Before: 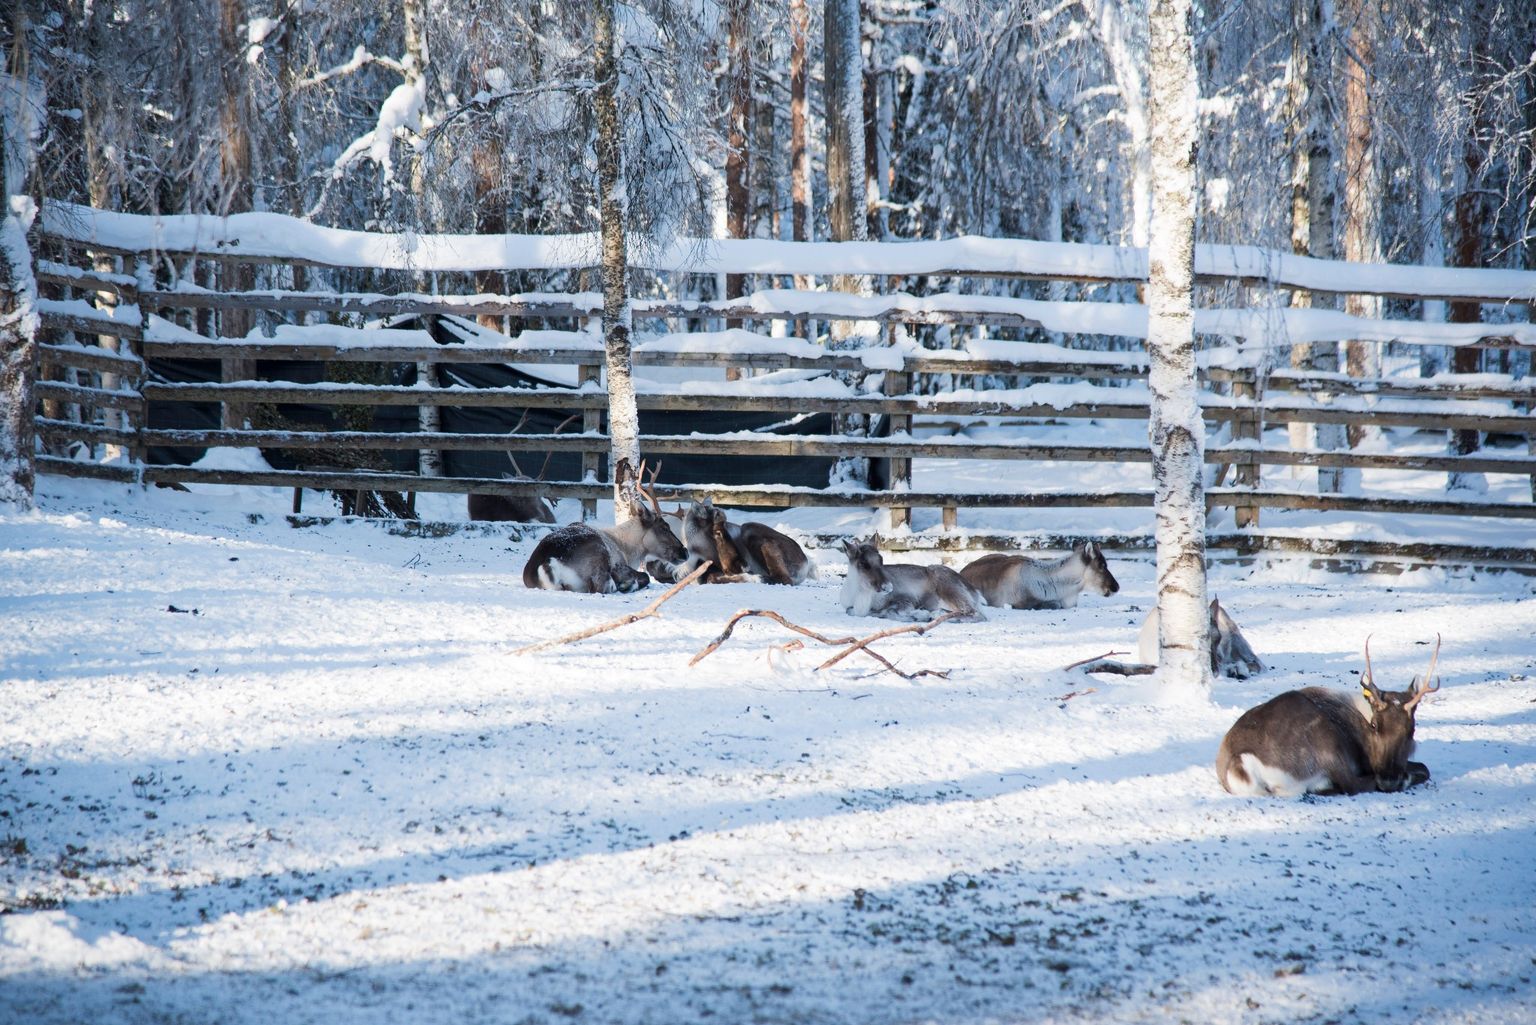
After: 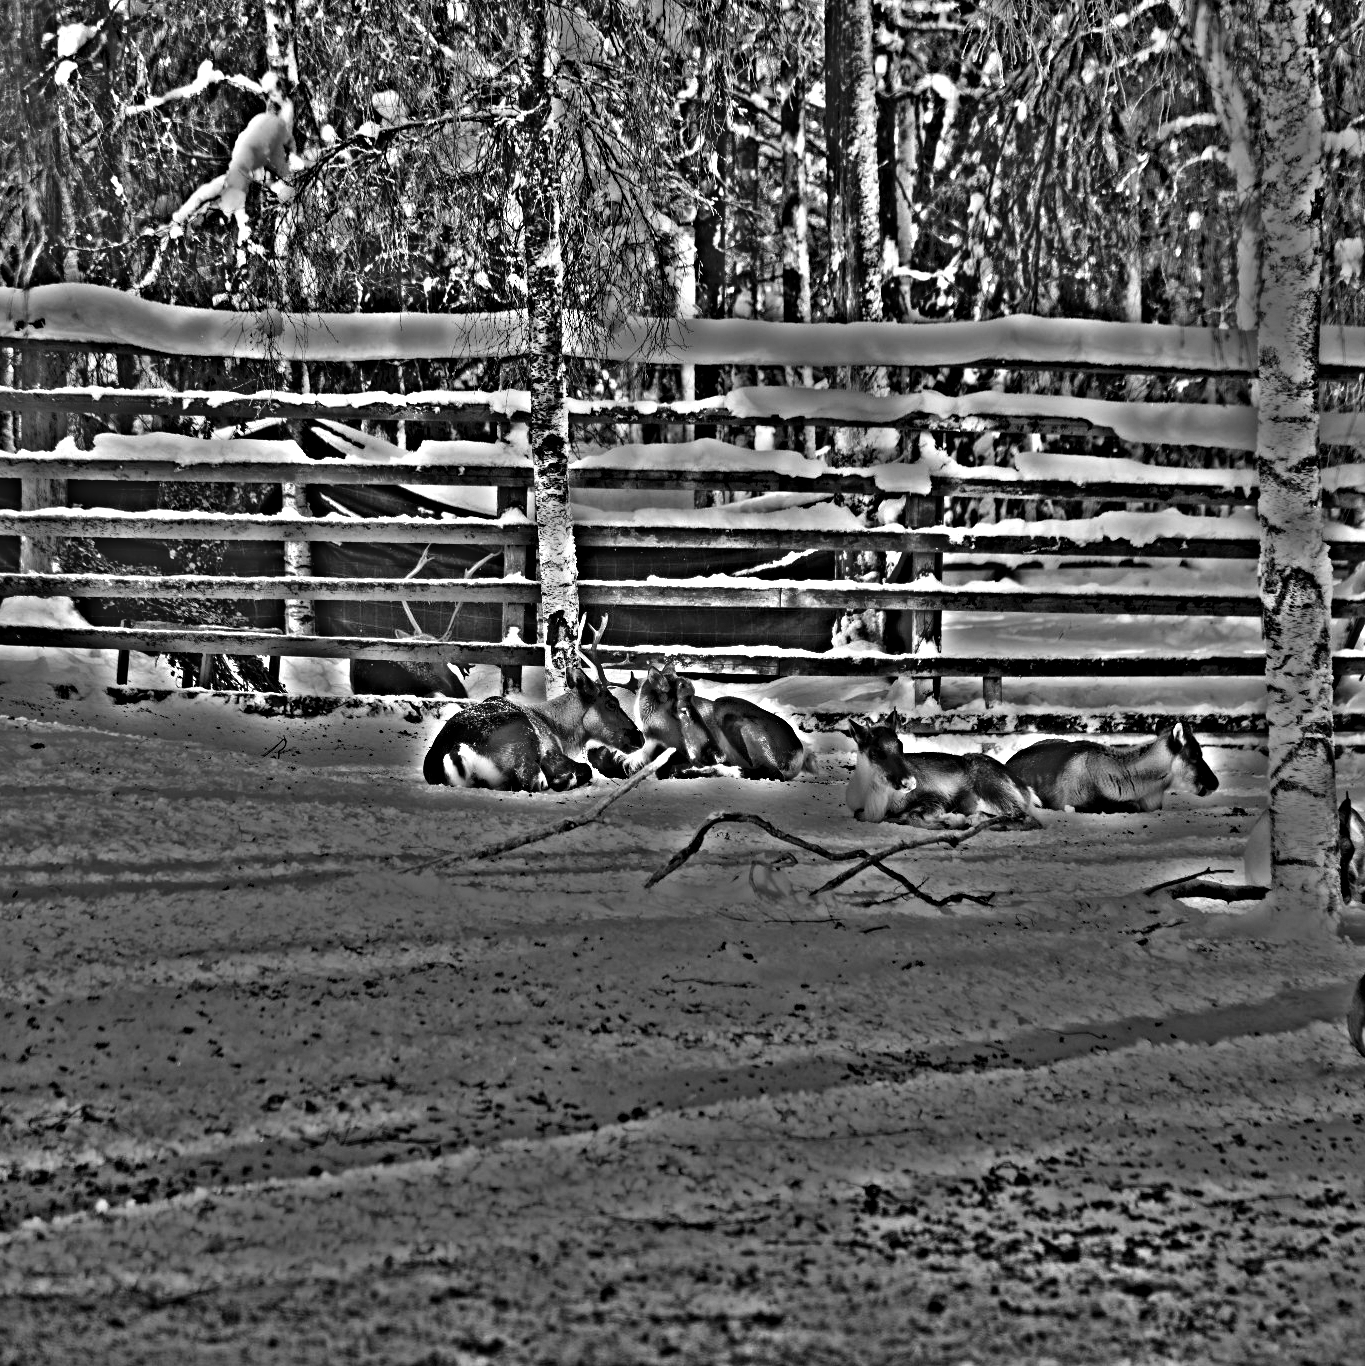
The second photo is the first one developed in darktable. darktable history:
tone equalizer: -8 EV -0.528 EV, -7 EV -0.319 EV, -6 EV -0.083 EV, -5 EV 0.413 EV, -4 EV 0.985 EV, -3 EV 0.791 EV, -2 EV -0.01 EV, -1 EV 0.14 EV, +0 EV -0.012 EV, smoothing 1
crop and rotate: left 13.409%, right 19.924%
contrast brightness saturation: contrast 0.1, brightness -0.26, saturation 0.14
white balance: red 0.967, blue 1.049
highpass: on, module defaults
